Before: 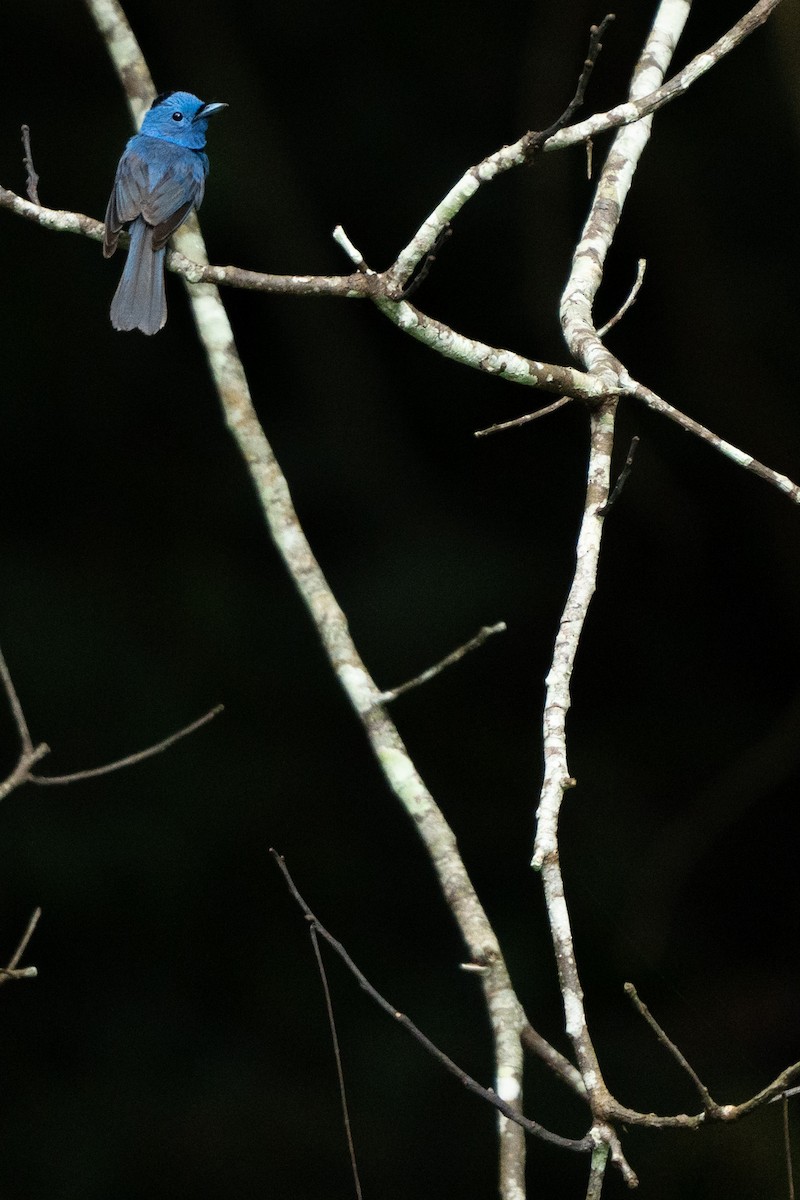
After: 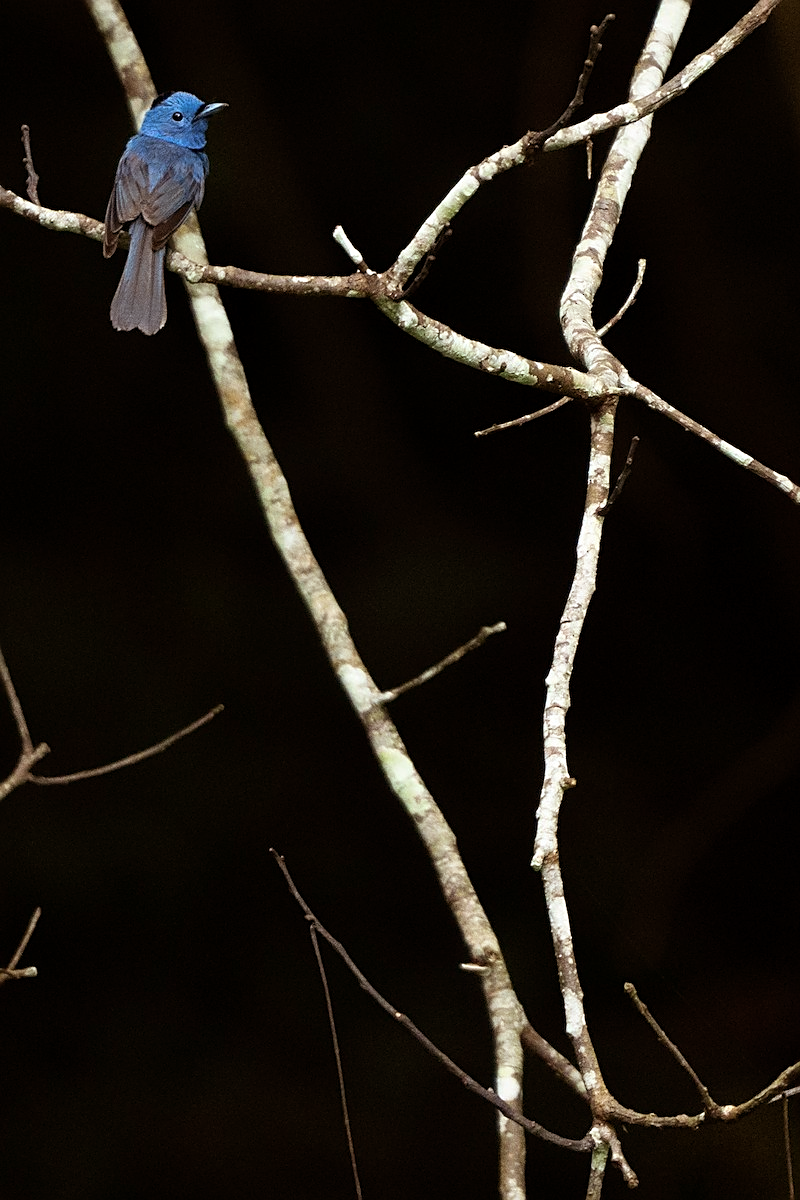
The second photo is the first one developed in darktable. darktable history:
rgb levels: mode RGB, independent channels, levels [[0, 0.5, 1], [0, 0.521, 1], [0, 0.536, 1]]
sharpen: on, module defaults
